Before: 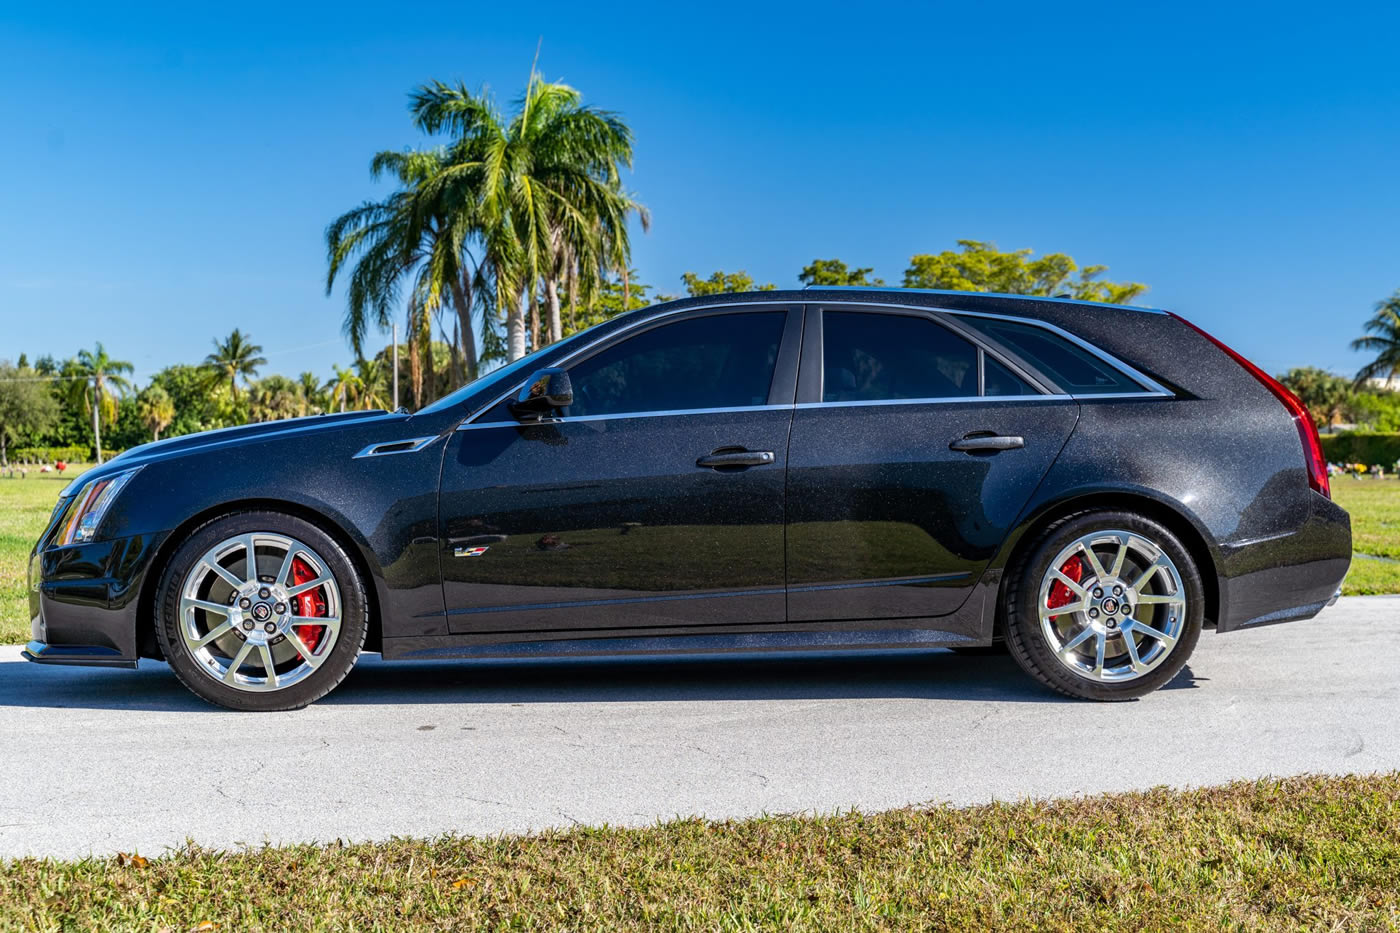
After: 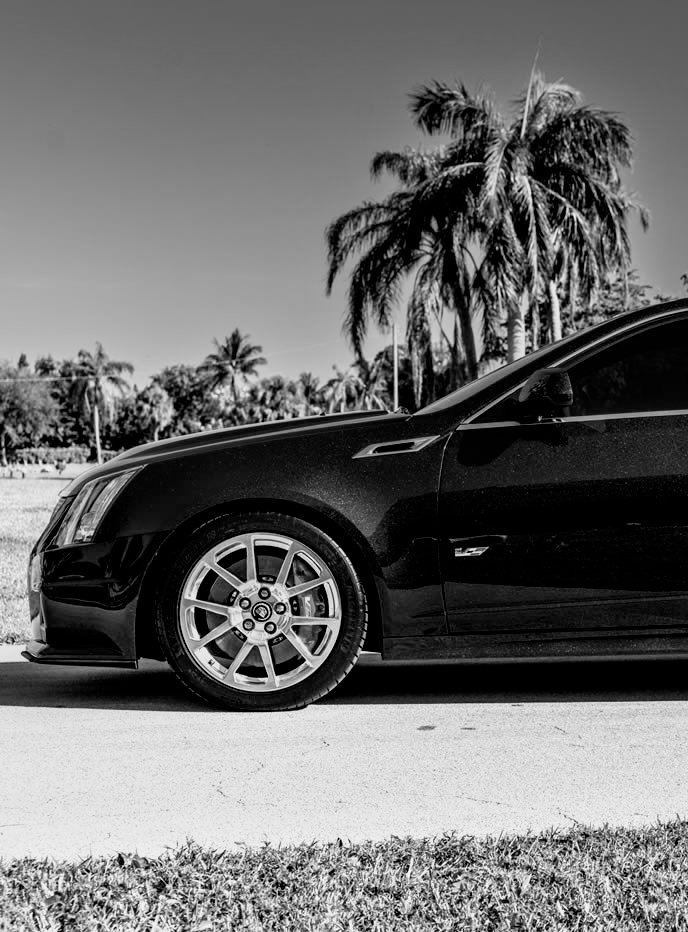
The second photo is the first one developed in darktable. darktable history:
crop and rotate: left 0%, top 0%, right 50.845%
tone equalizer: on, module defaults
filmic rgb: black relative exposure -3.57 EV, white relative exposure 2.29 EV, hardness 3.41
monochrome: a 26.22, b 42.67, size 0.8
